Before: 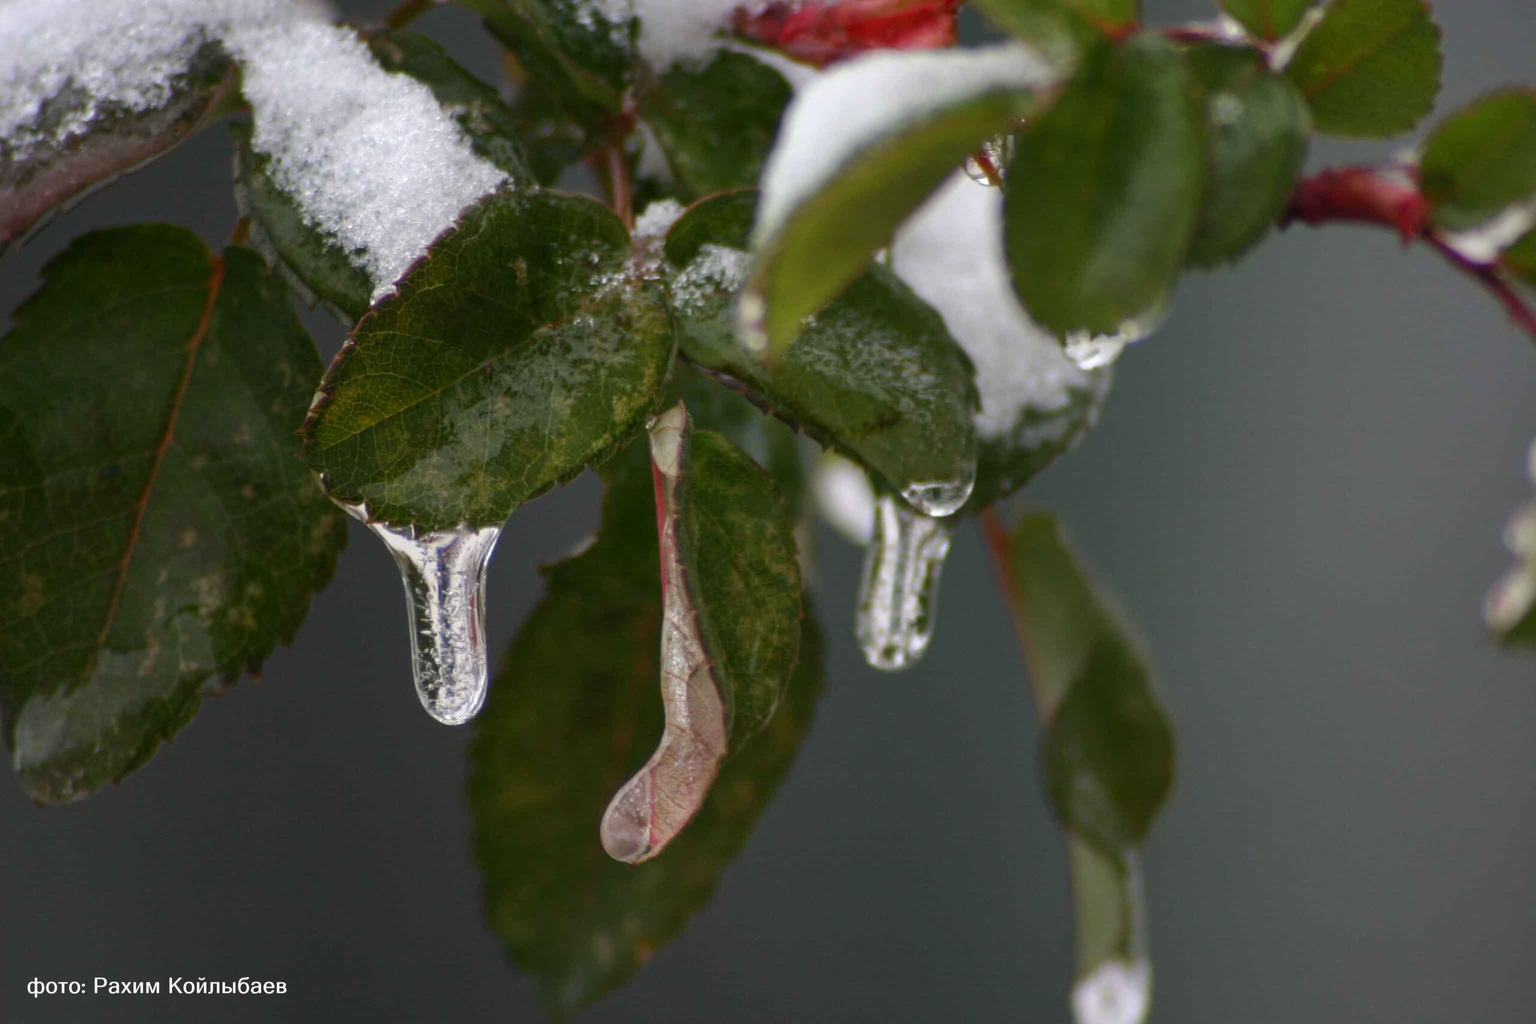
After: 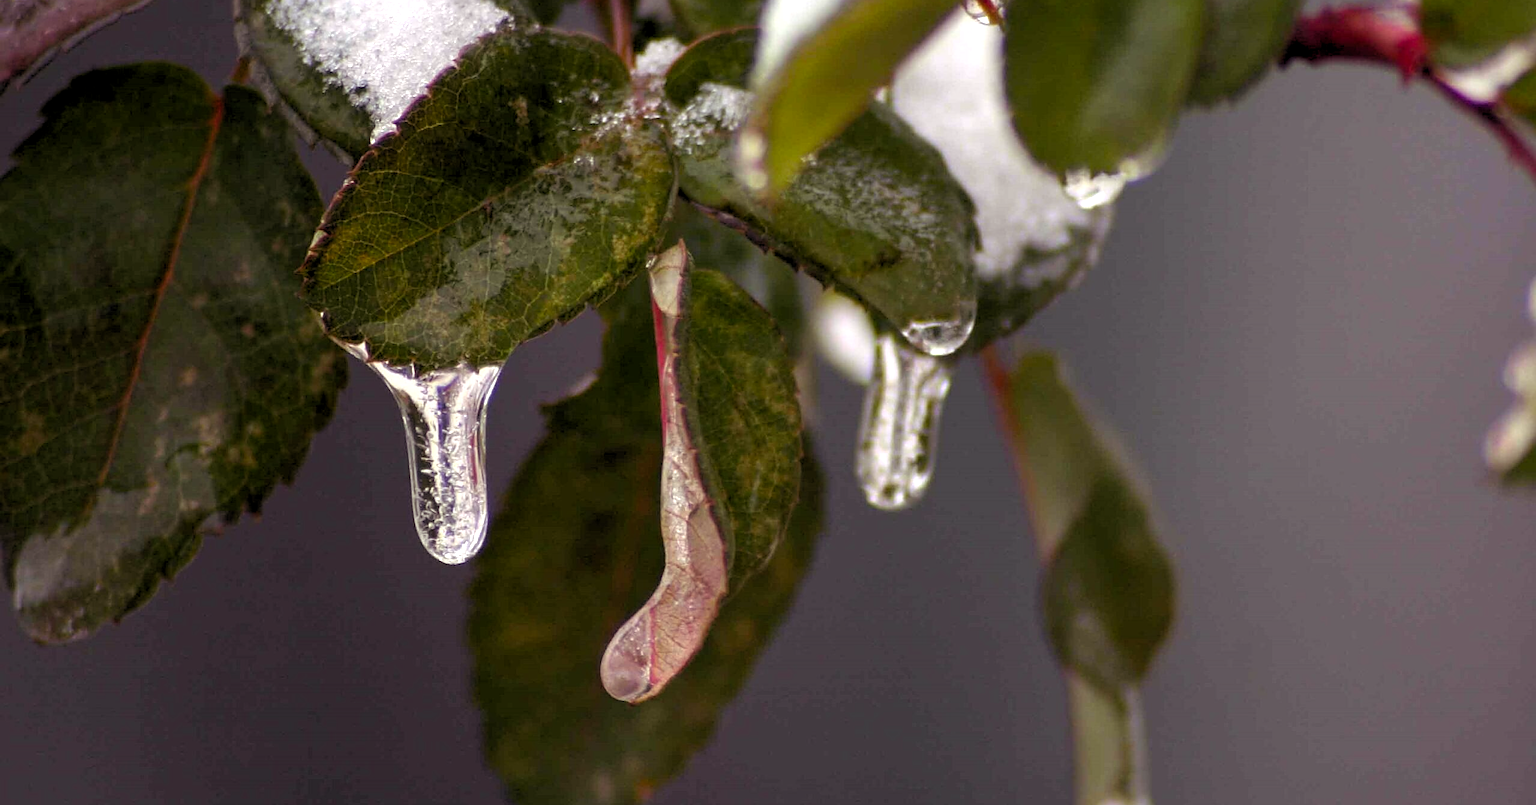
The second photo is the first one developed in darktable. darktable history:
contrast brightness saturation: saturation -0.04
crop and rotate: top 15.774%, bottom 5.506%
color correction: highlights a* 12.23, highlights b* 5.41
exposure: exposure 0.02 EV, compensate highlight preservation false
sharpen: on, module defaults
color balance rgb: shadows lift › luminance 0.49%, shadows lift › chroma 6.83%, shadows lift › hue 300.29°, power › hue 208.98°, highlights gain › luminance 20.24%, highlights gain › chroma 2.73%, highlights gain › hue 173.85°, perceptual saturation grading › global saturation 18.05%
rgb levels: levels [[0.01, 0.419, 0.839], [0, 0.5, 1], [0, 0.5, 1]]
